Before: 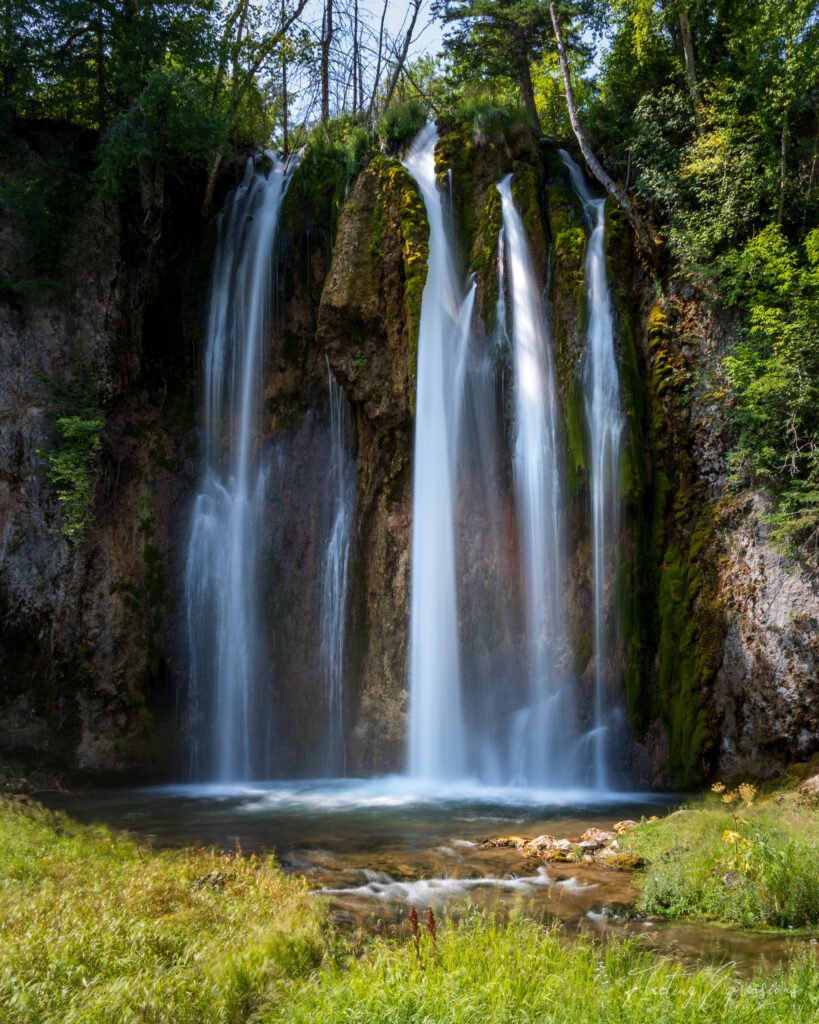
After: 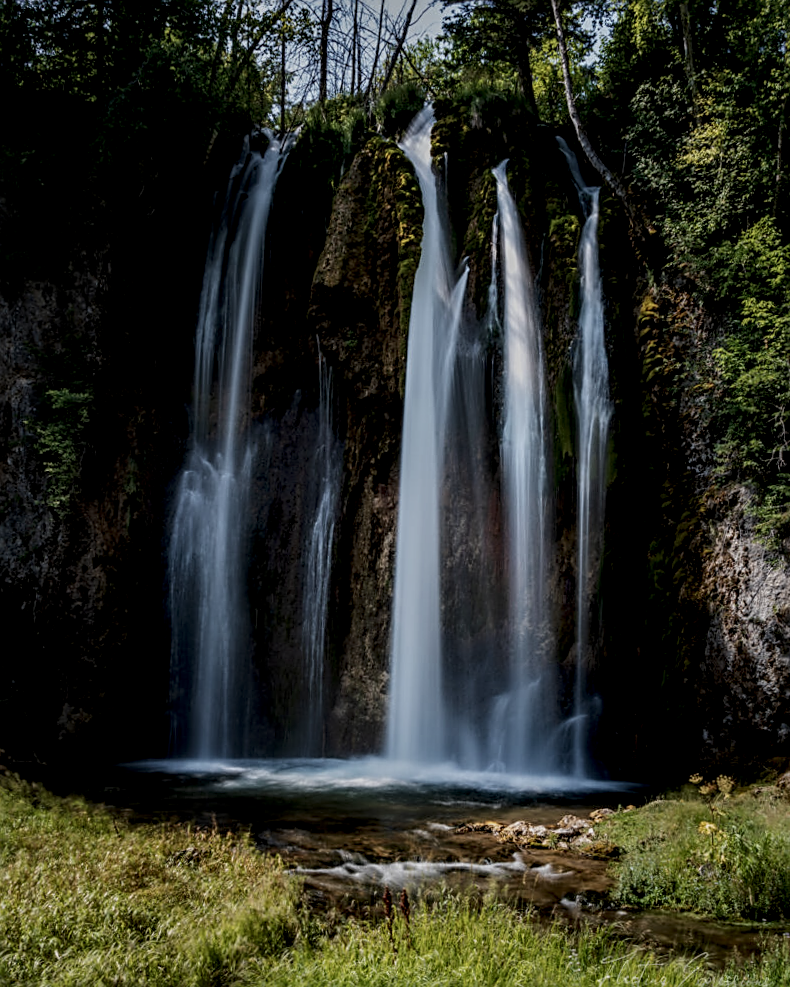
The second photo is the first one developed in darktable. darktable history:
exposure: black level correction 0, compensate exposure bias true, compensate highlight preservation false
crop and rotate: angle -1.69°
tone equalizer: -8 EV -2 EV, -7 EV -2 EV, -6 EV -2 EV, -5 EV -2 EV, -4 EV -2 EV, -3 EV -2 EV, -2 EV -2 EV, -1 EV -1.63 EV, +0 EV -2 EV
sharpen: on, module defaults
local contrast: highlights 20%, detail 197%
